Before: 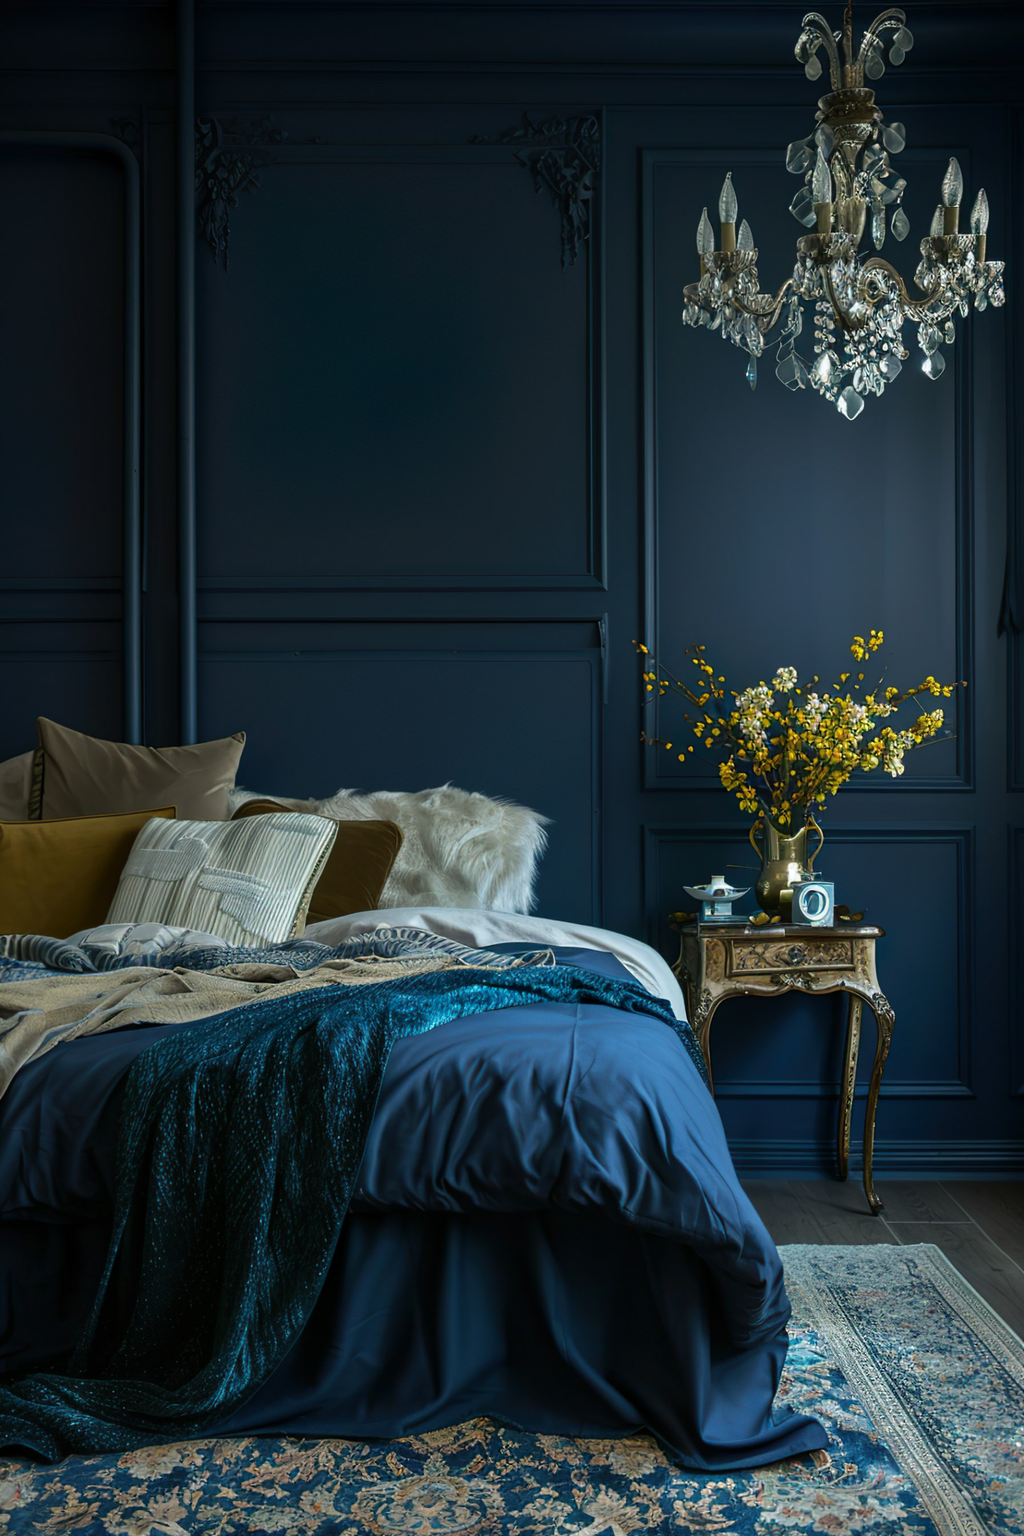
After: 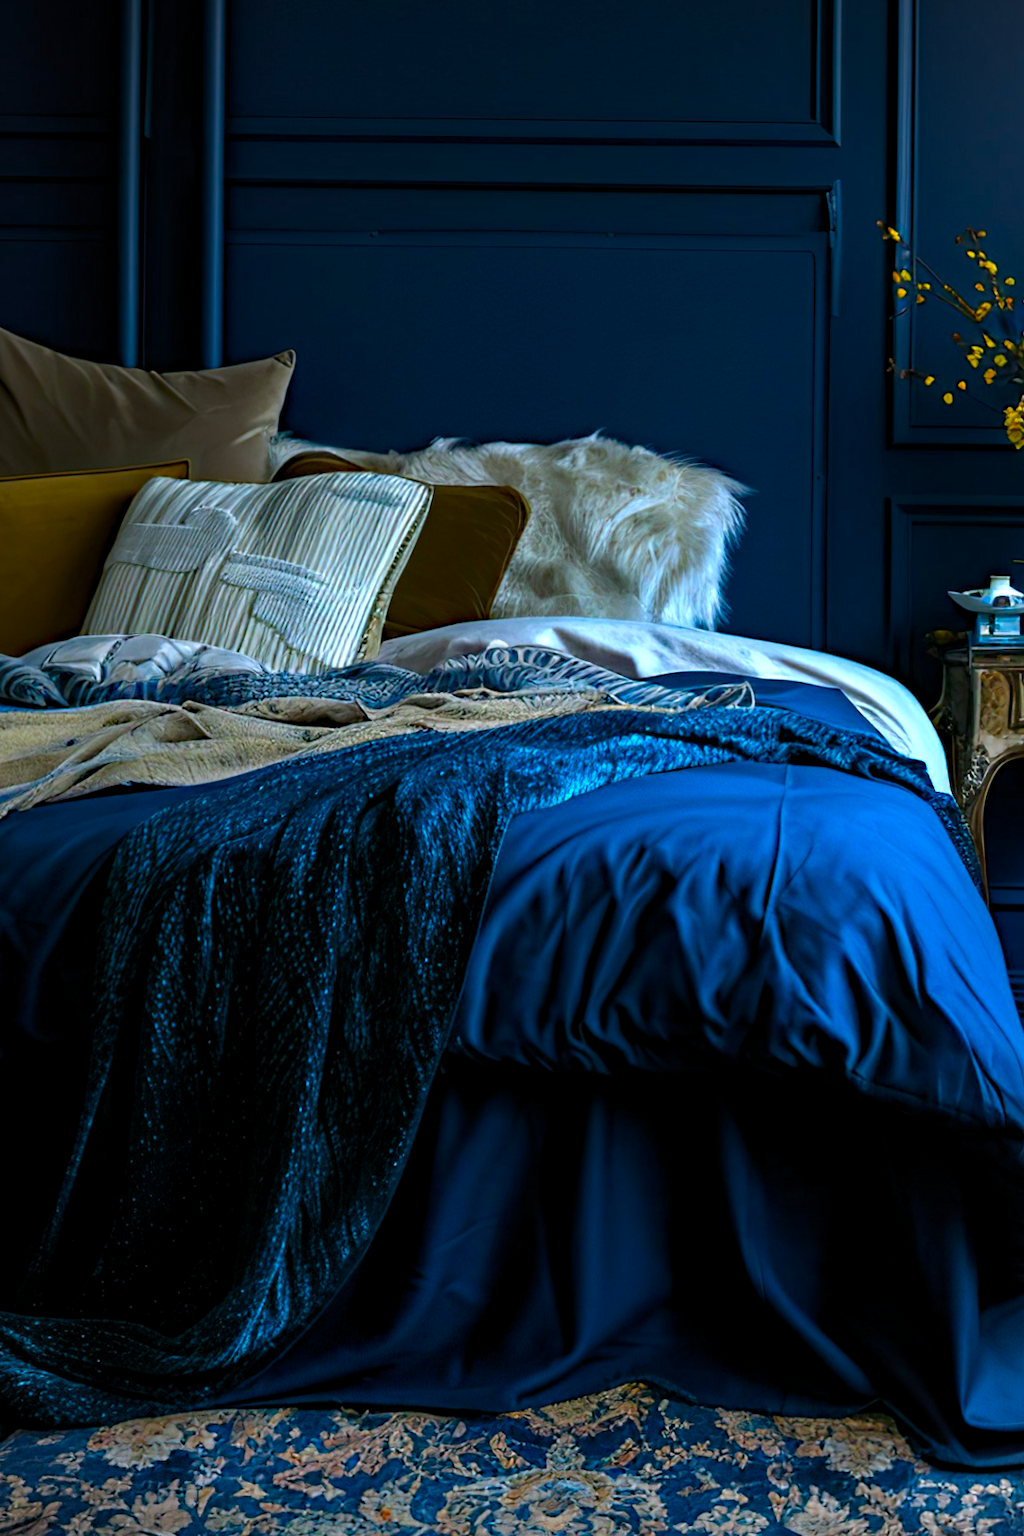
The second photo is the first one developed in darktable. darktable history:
contrast brightness saturation: brightness -0.02, saturation 0.35
levels: levels [0.016, 0.484, 0.953]
color calibration: illuminant as shot in camera, x 0.37, y 0.382, temperature 4313.32 K
rgb levels: preserve colors max RGB
crop and rotate: angle -0.82°, left 3.85%, top 31.828%, right 27.992%
haze removal: strength 0.42, compatibility mode true, adaptive false
vignetting: fall-off start 100%, fall-off radius 64.94%, automatic ratio true, unbound false
